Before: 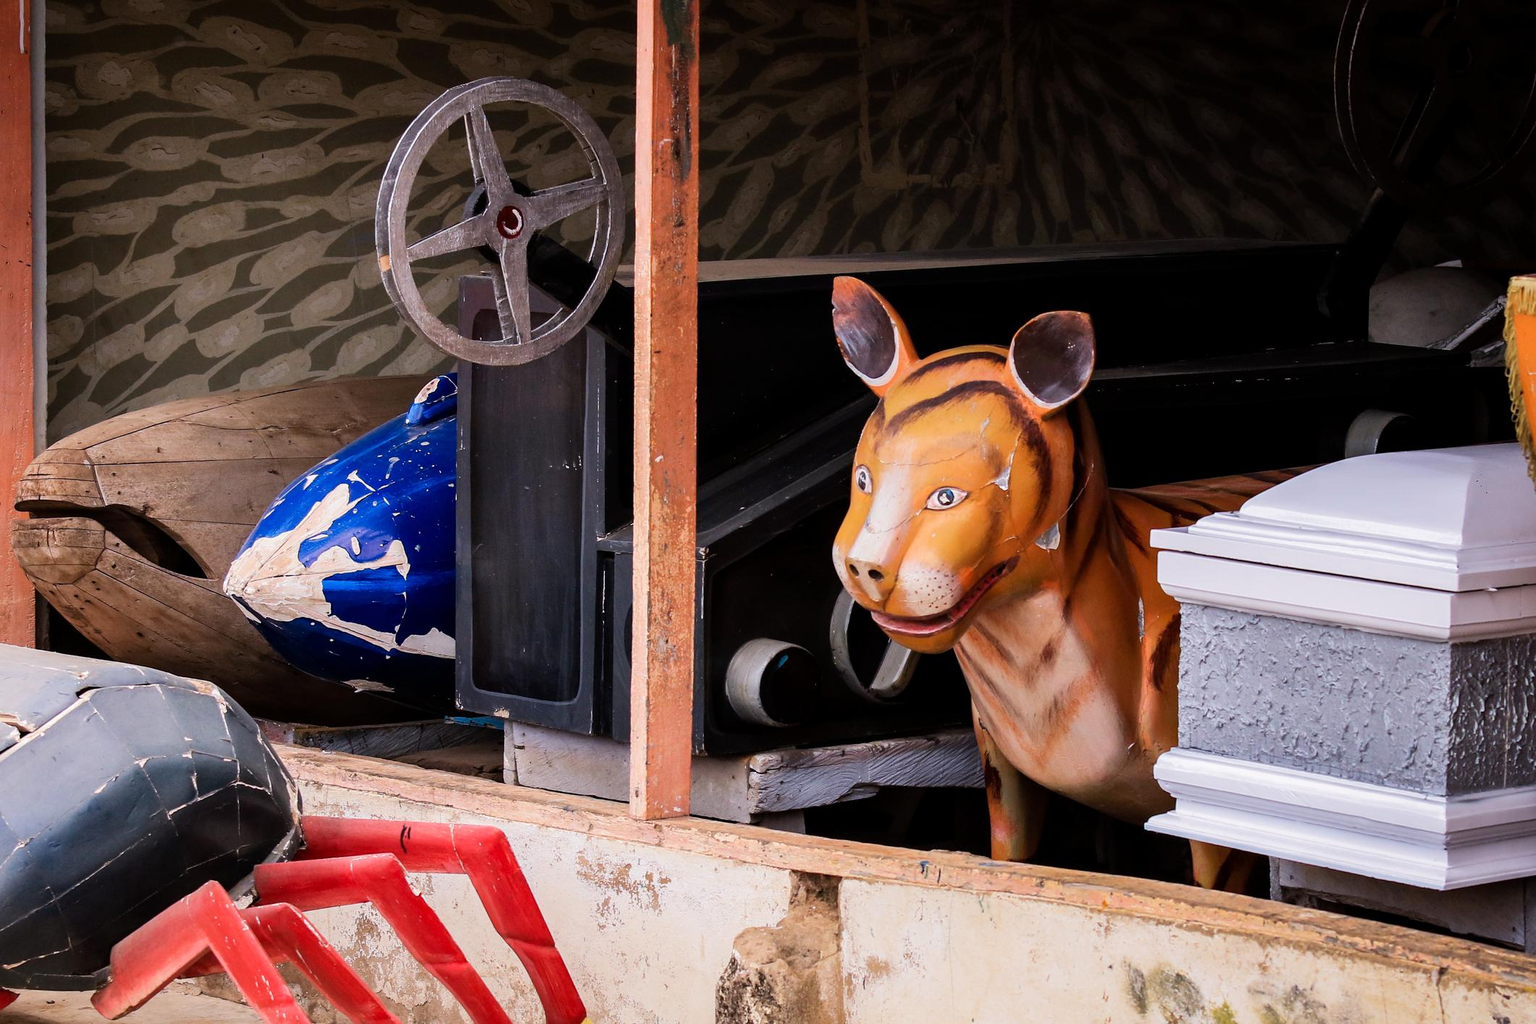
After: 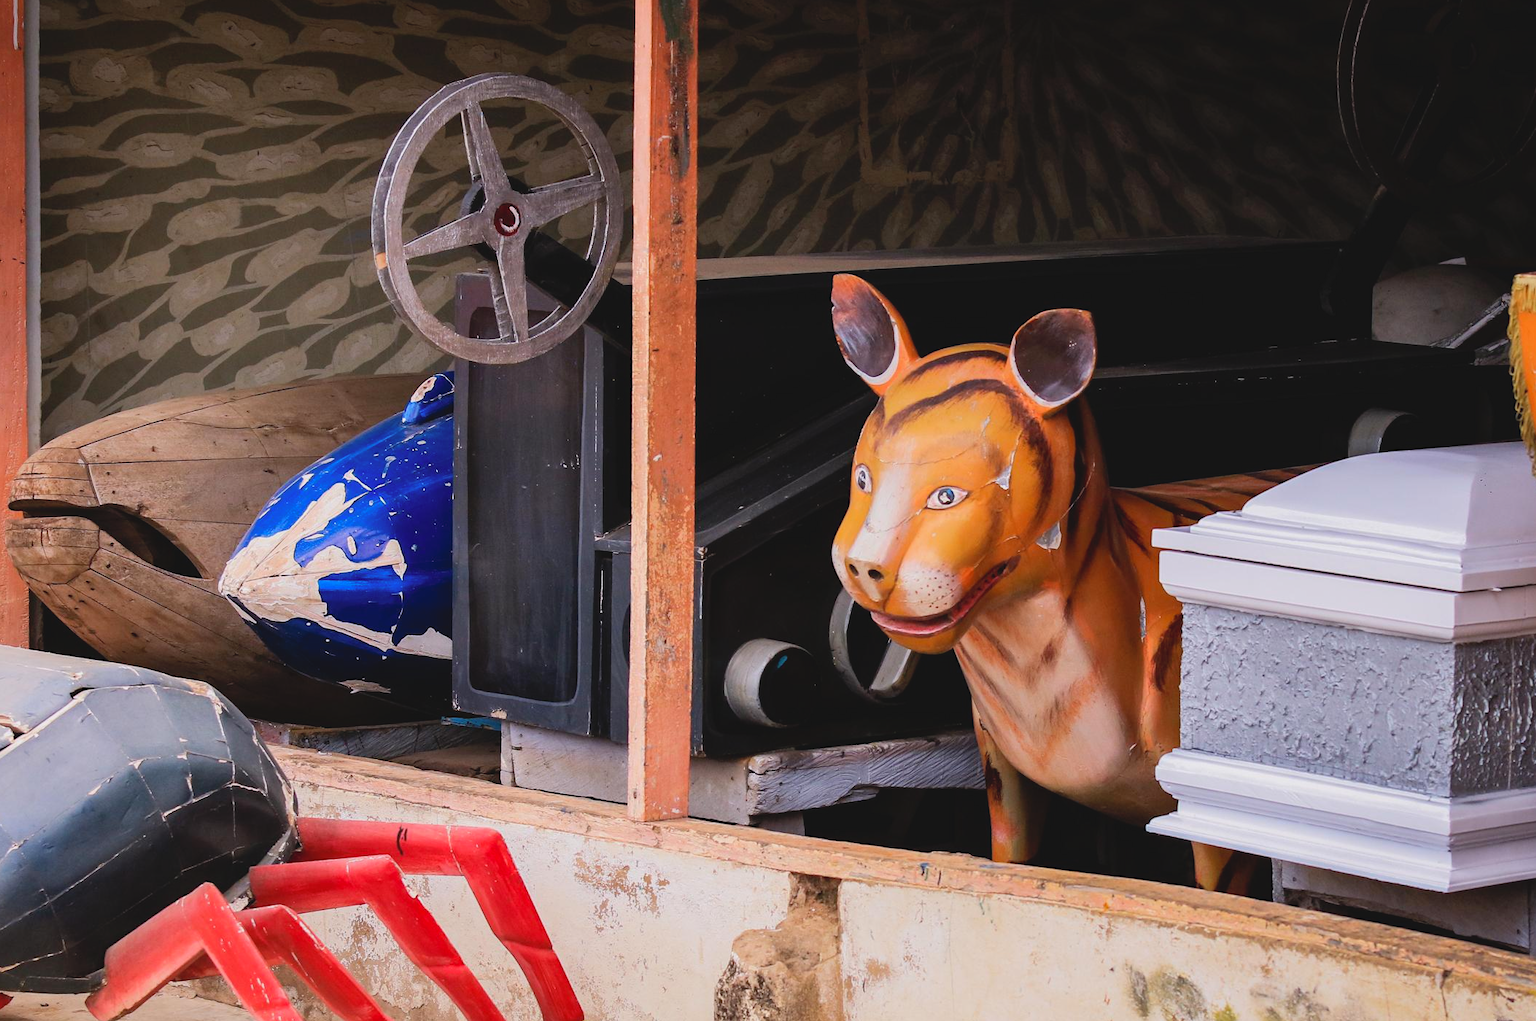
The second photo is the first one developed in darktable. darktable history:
crop: left 0.434%, top 0.485%, right 0.244%, bottom 0.386%
contrast brightness saturation: contrast -0.1, brightness 0.05, saturation 0.08
exposure: exposure -0.072 EV, compensate highlight preservation false
